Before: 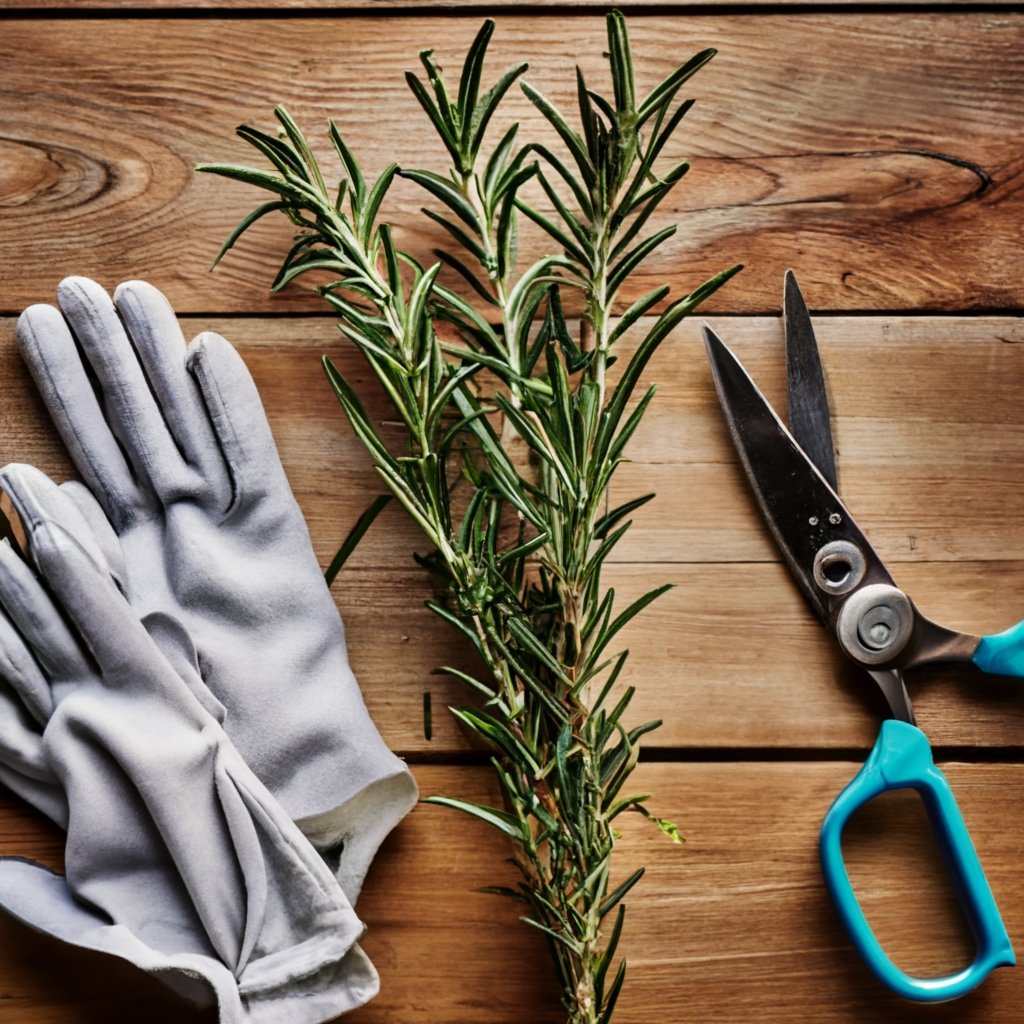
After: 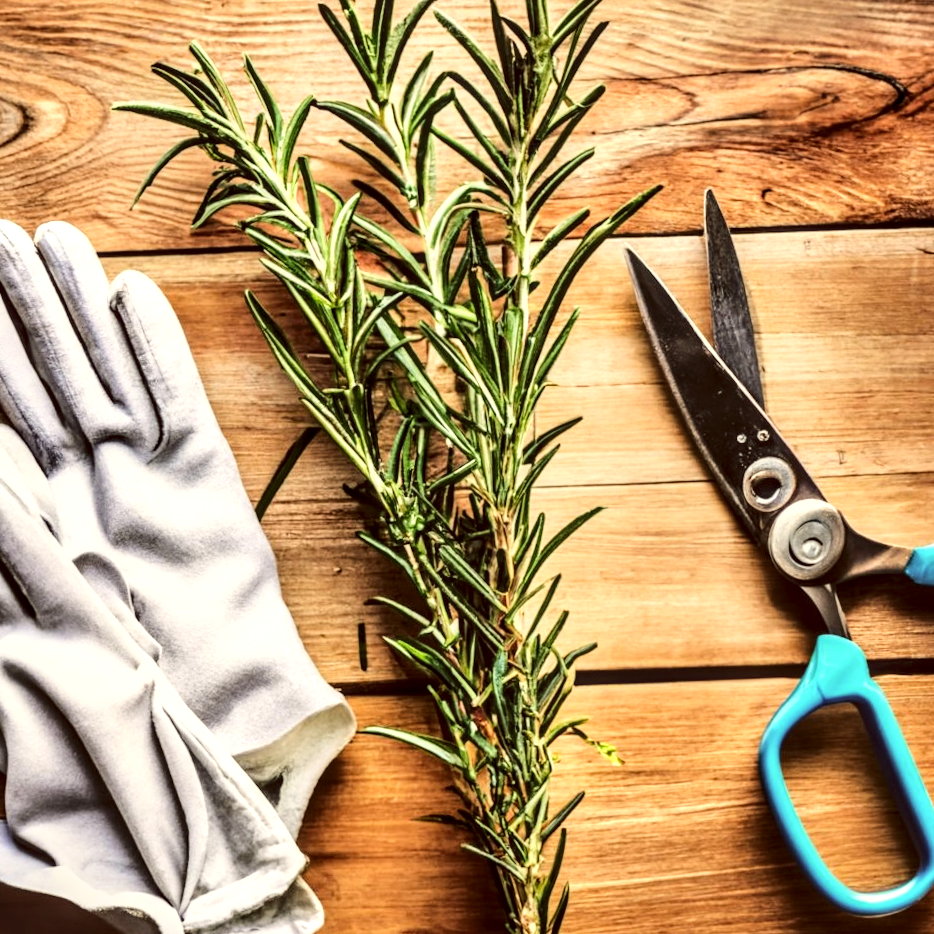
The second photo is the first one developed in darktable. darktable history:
crop and rotate: angle 1.96°, left 5.673%, top 5.673%
local contrast: highlights 60%, shadows 60%, detail 160%
exposure: black level correction 0, exposure 0.3 EV, compensate highlight preservation false
color balance: lift [1.005, 1.002, 0.998, 0.998], gamma [1, 1.021, 1.02, 0.979], gain [0.923, 1.066, 1.056, 0.934]
base curve: curves: ch0 [(0, 0) (0.025, 0.046) (0.112, 0.277) (0.467, 0.74) (0.814, 0.929) (1, 0.942)]
